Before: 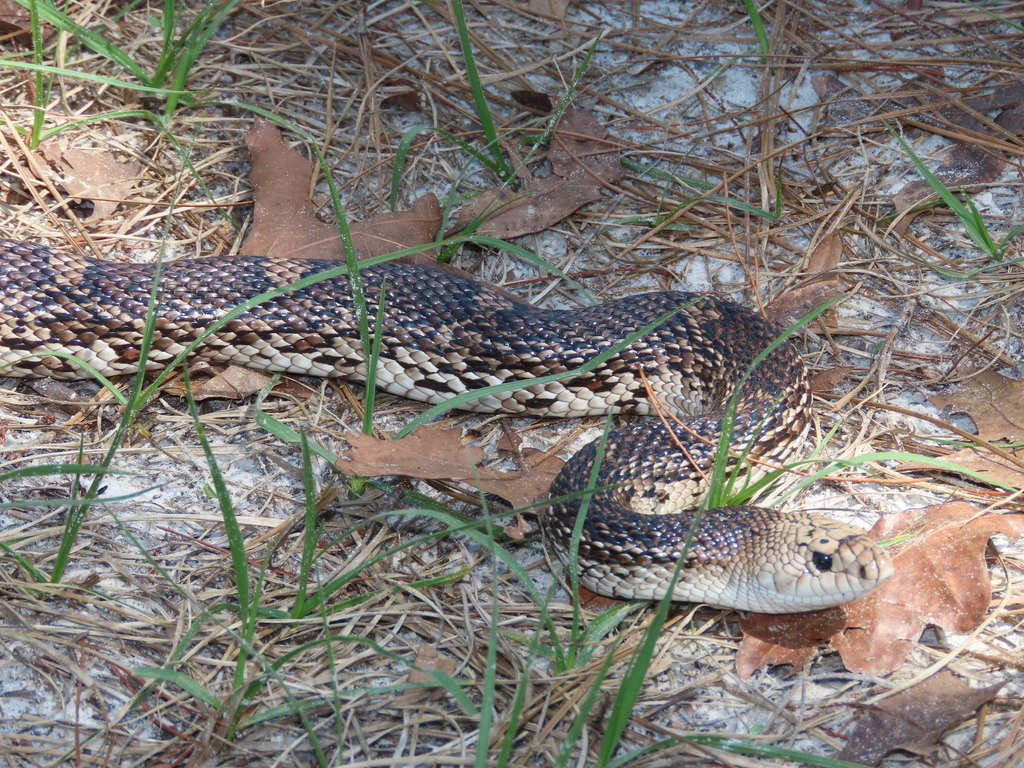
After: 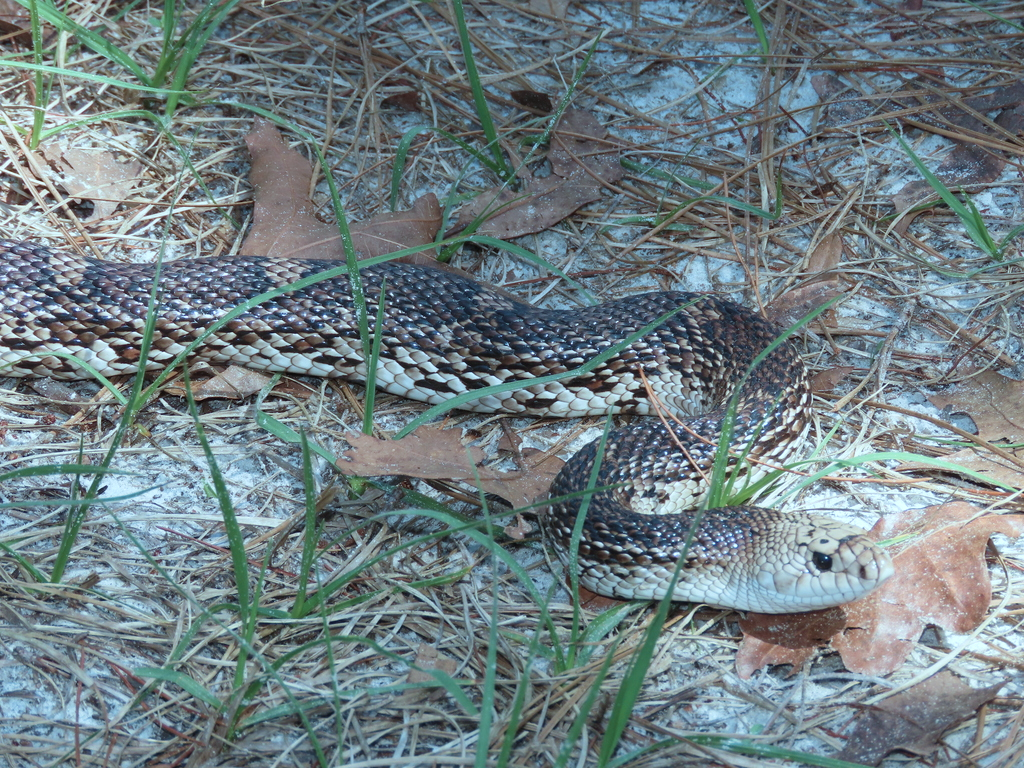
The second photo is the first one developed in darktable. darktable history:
velvia: on, module defaults
exposure: compensate exposure bias true, compensate highlight preservation false
color correction: highlights a* -12.61, highlights b* -17.96, saturation 0.696
